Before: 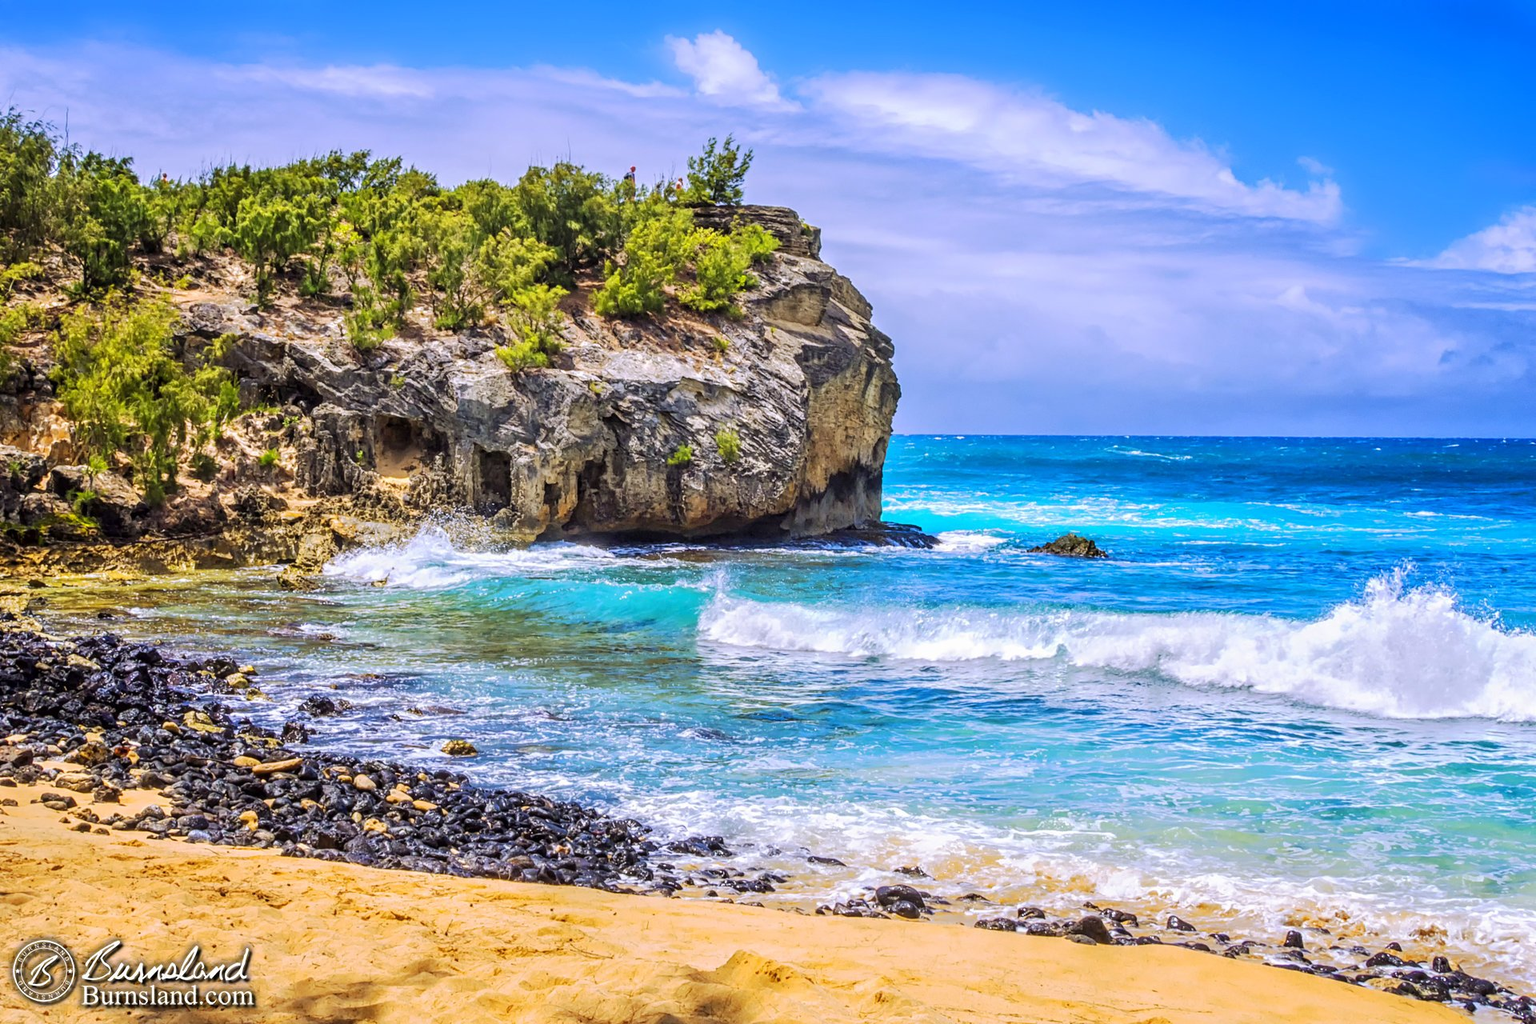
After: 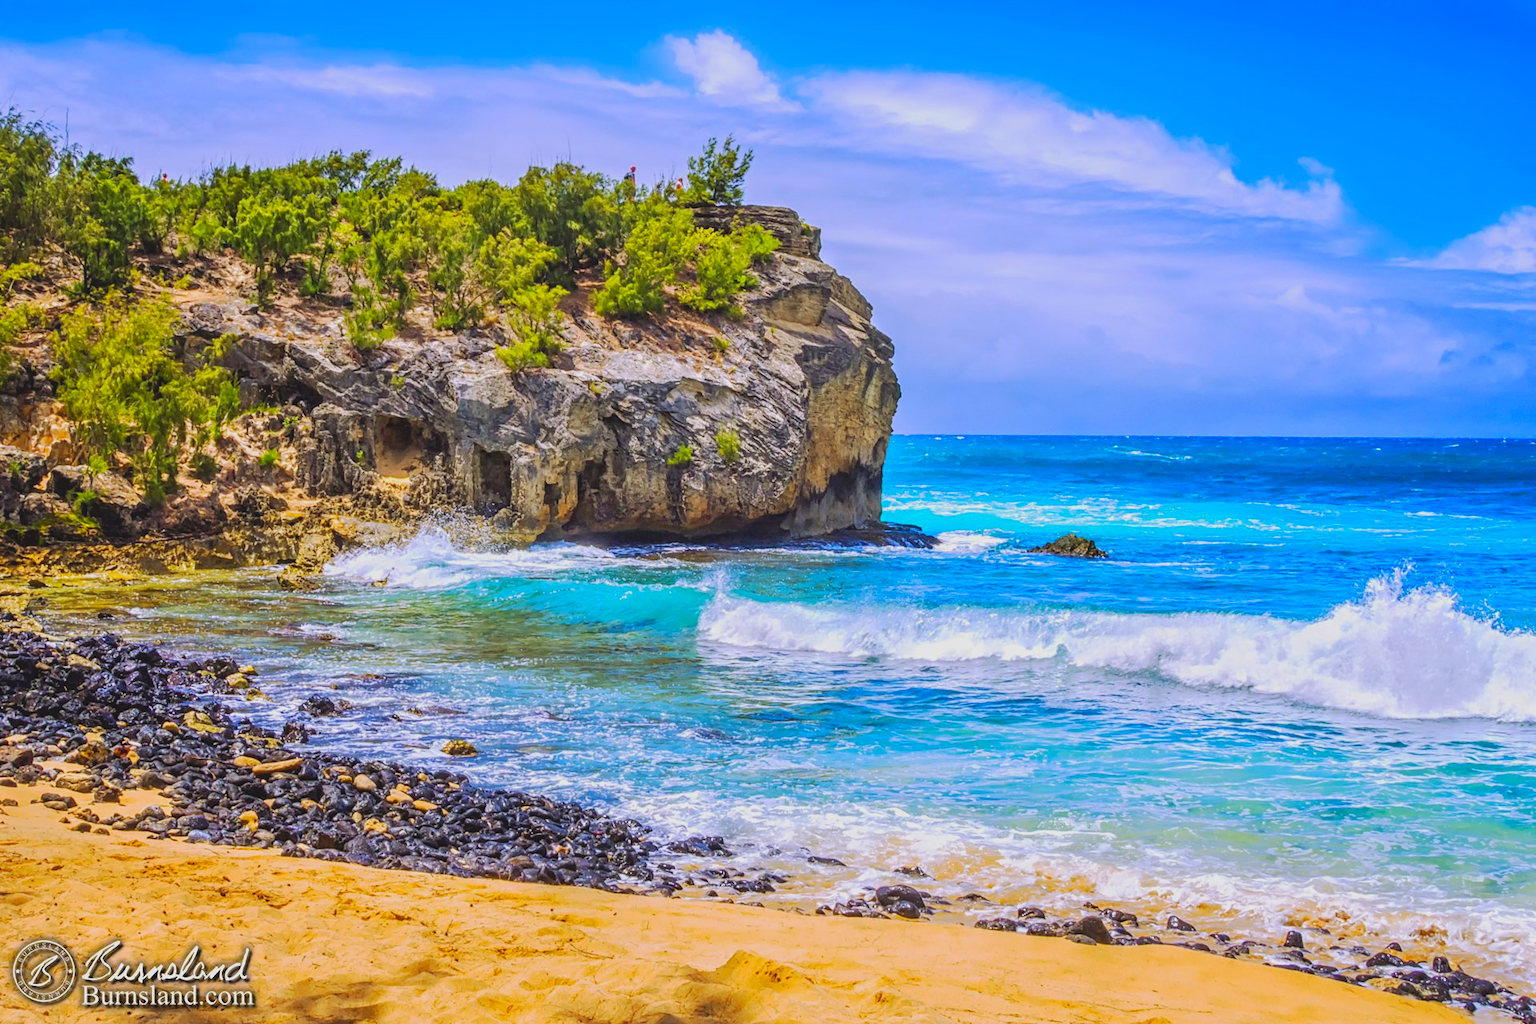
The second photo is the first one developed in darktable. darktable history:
contrast brightness saturation: contrast -0.177, saturation 0.185
